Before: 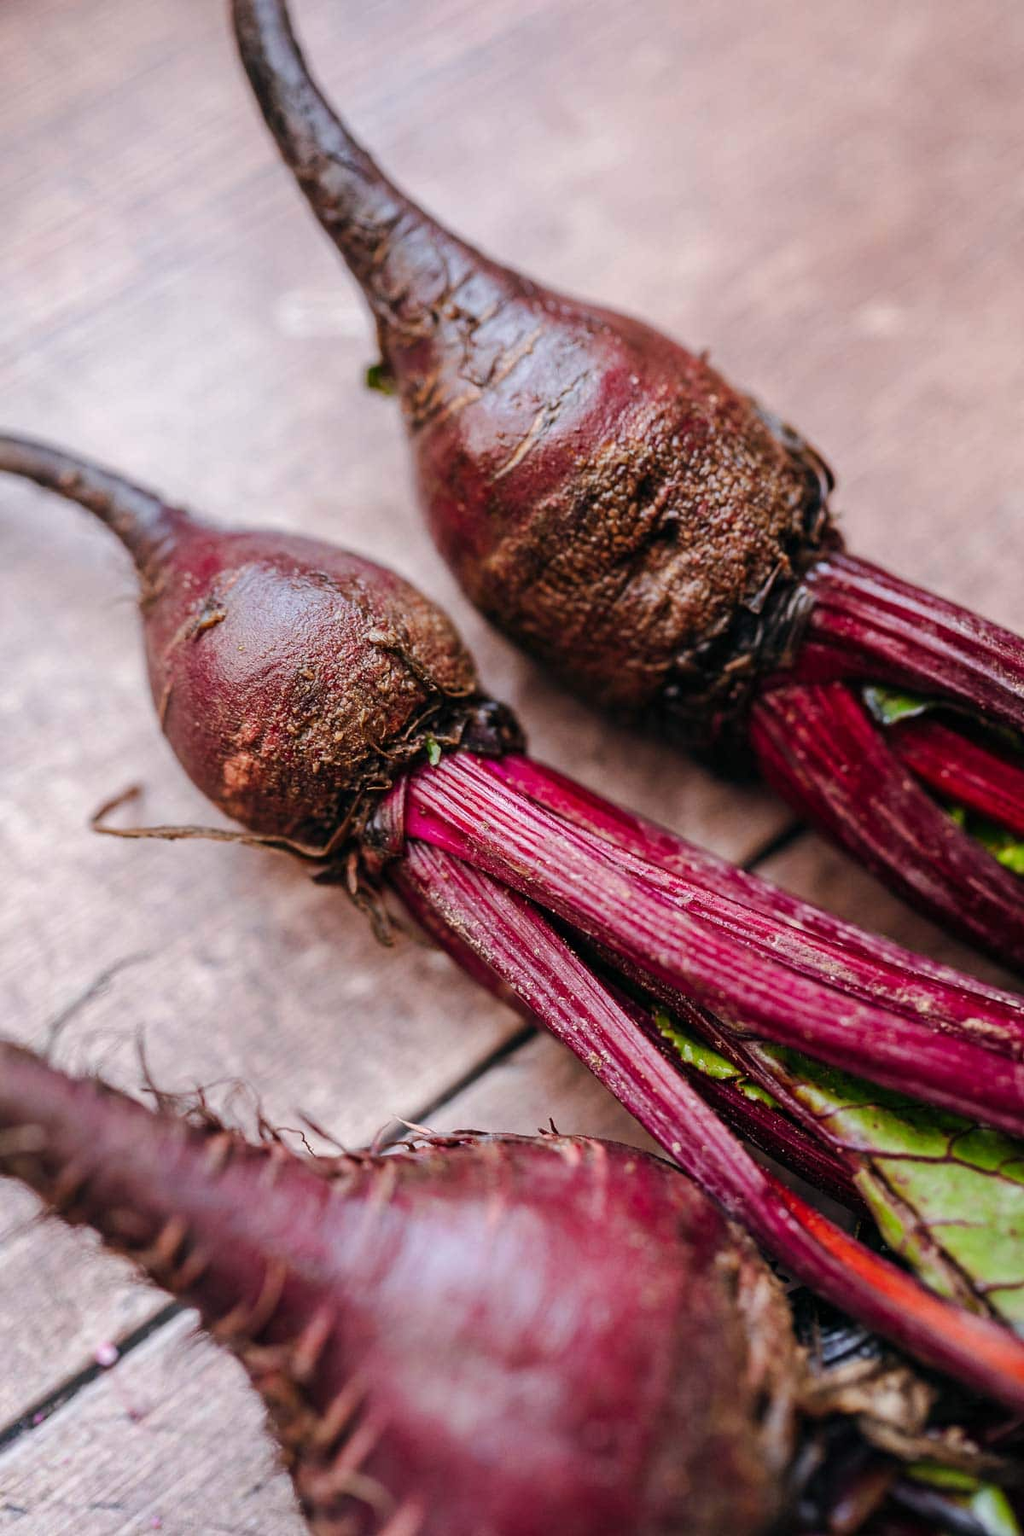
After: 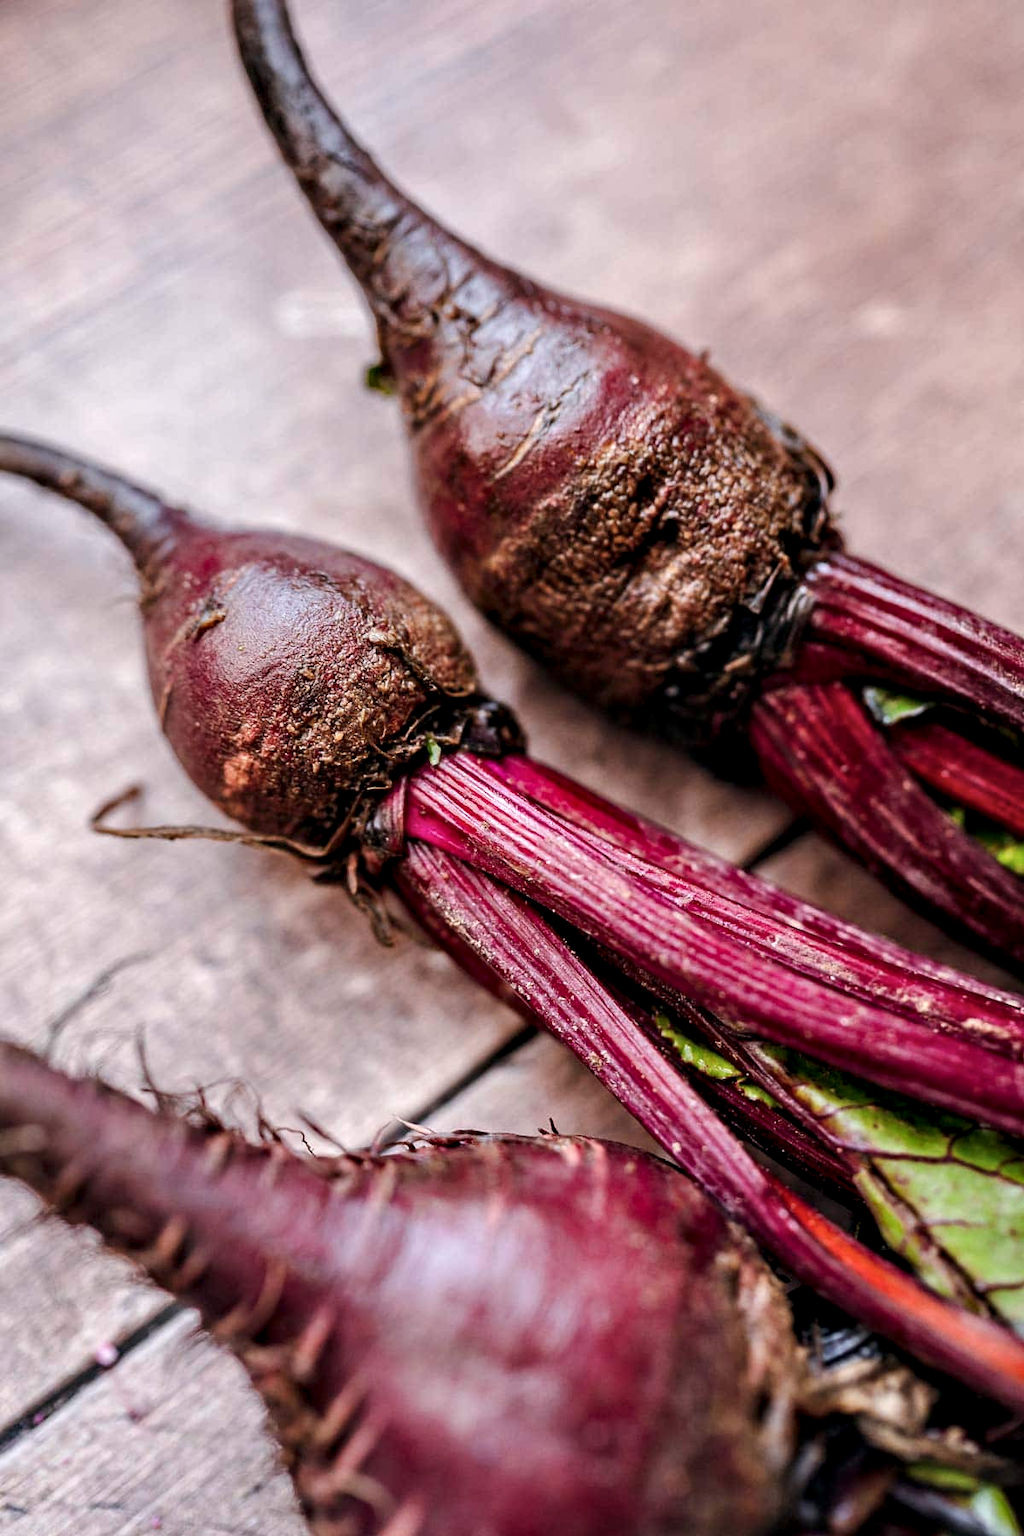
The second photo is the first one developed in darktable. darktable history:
contrast equalizer: y [[0.586, 0.584, 0.576, 0.565, 0.552, 0.539], [0.5 ×6], [0.97, 0.959, 0.919, 0.859, 0.789, 0.717], [0 ×6], [0 ×6]]
